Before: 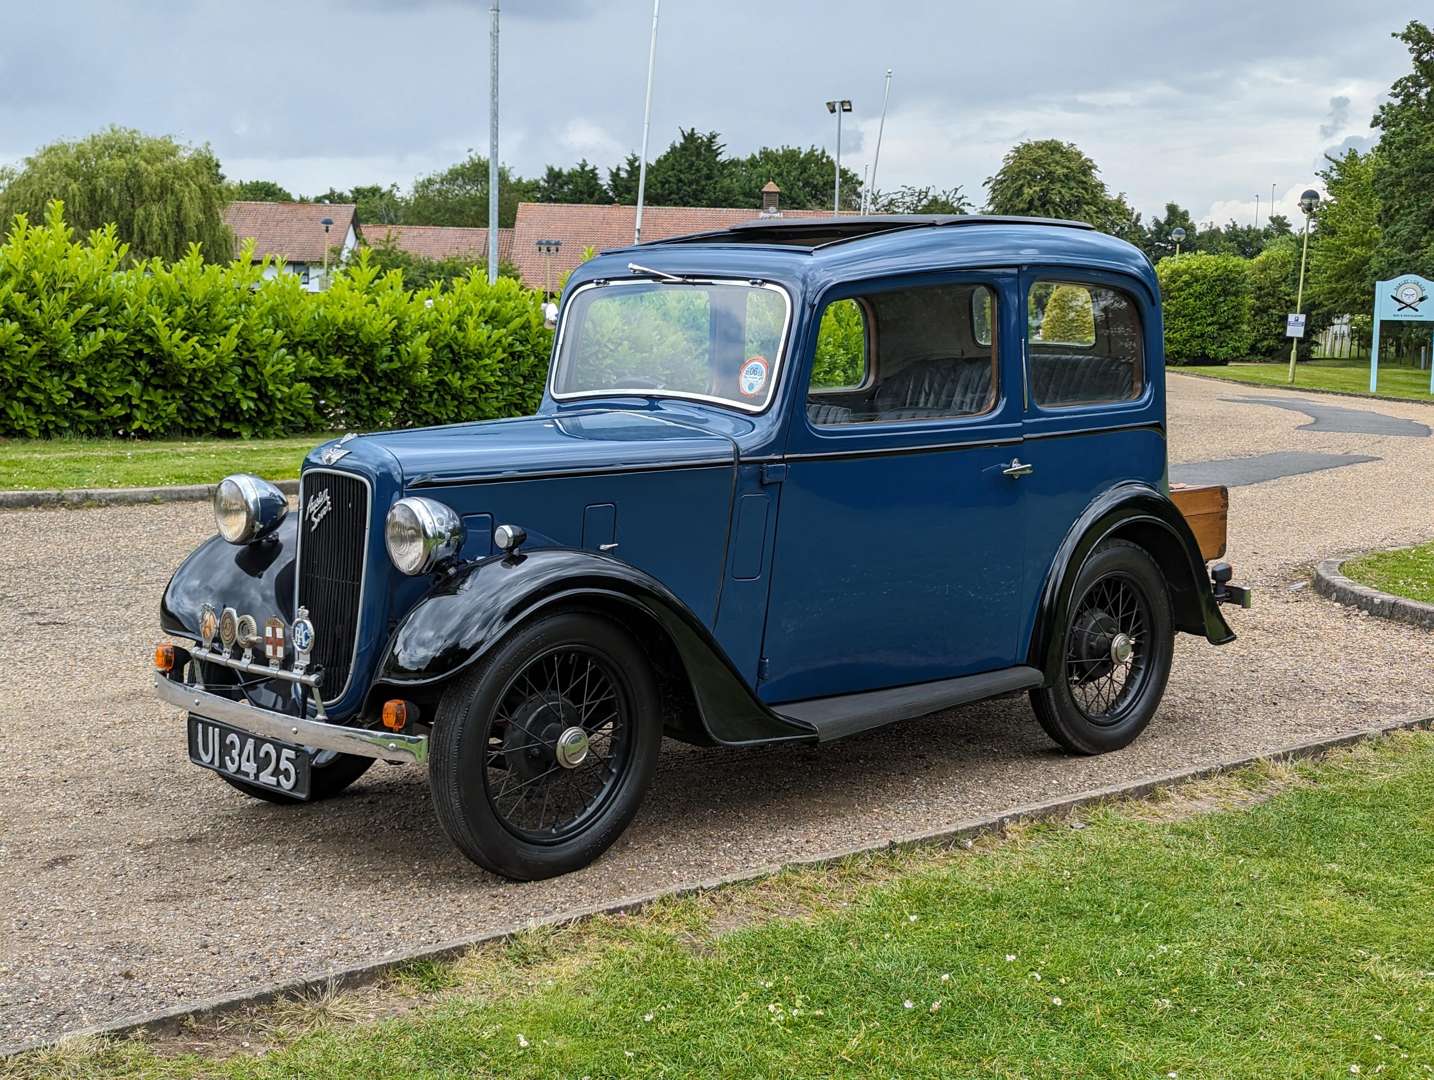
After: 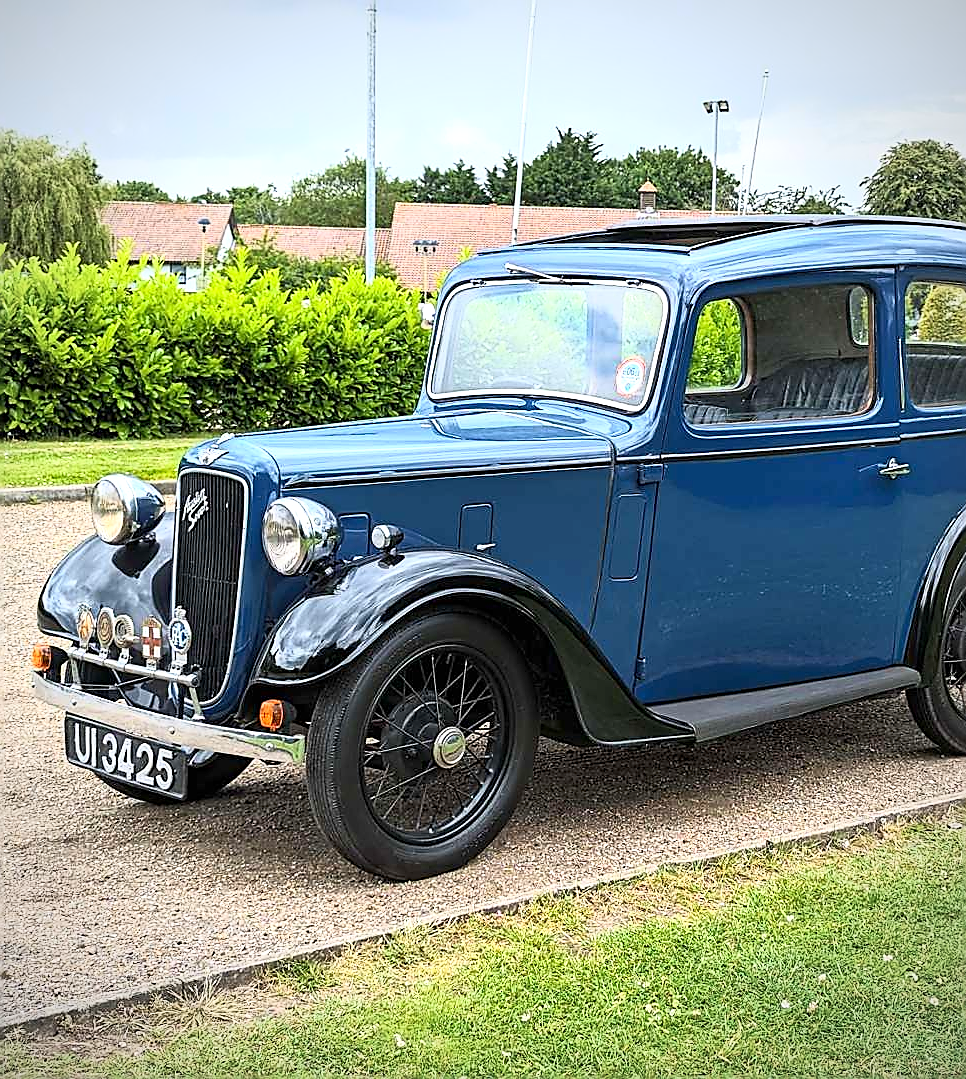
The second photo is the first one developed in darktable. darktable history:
crop and rotate: left 8.643%, right 23.95%
base curve: curves: ch0 [(0, 0) (0.579, 0.807) (1, 1)]
exposure: exposure 0.607 EV, compensate highlight preservation false
vignetting: fall-off radius 60.57%
sharpen: radius 1.378, amount 1.251, threshold 0.718
